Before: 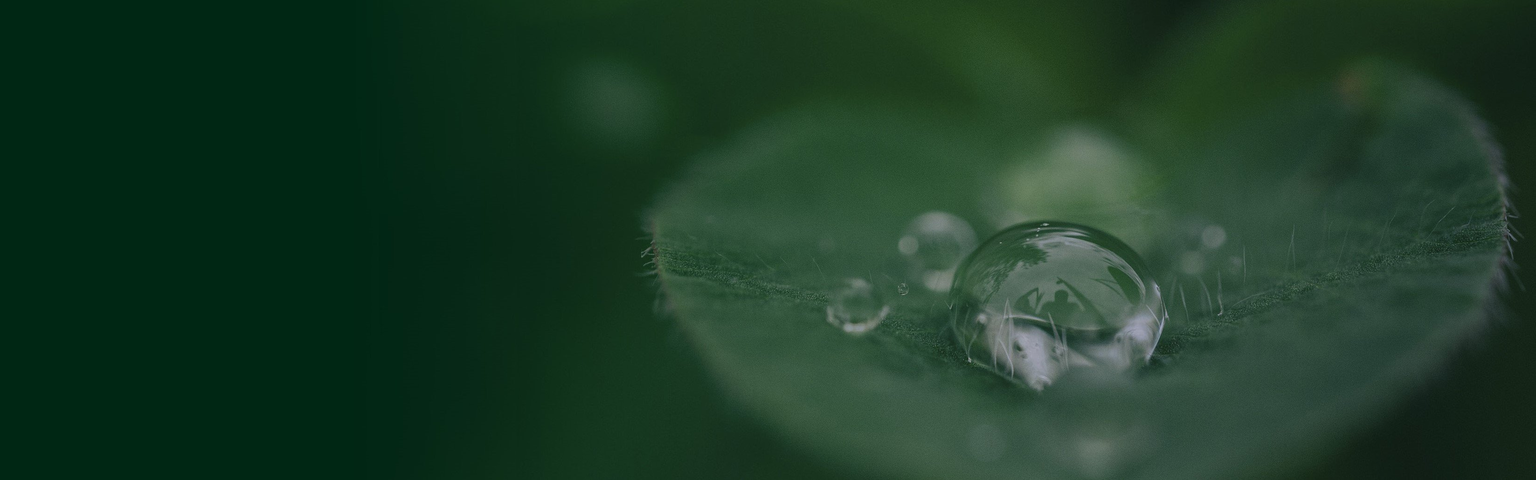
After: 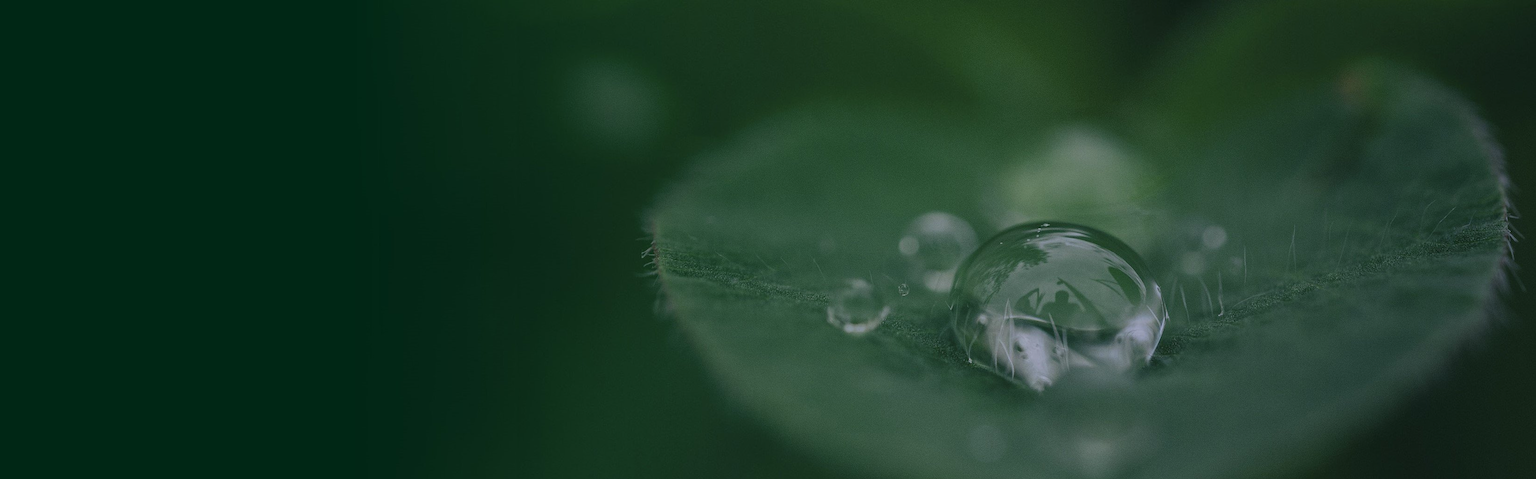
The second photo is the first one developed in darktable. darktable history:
white balance: red 0.983, blue 1.036
